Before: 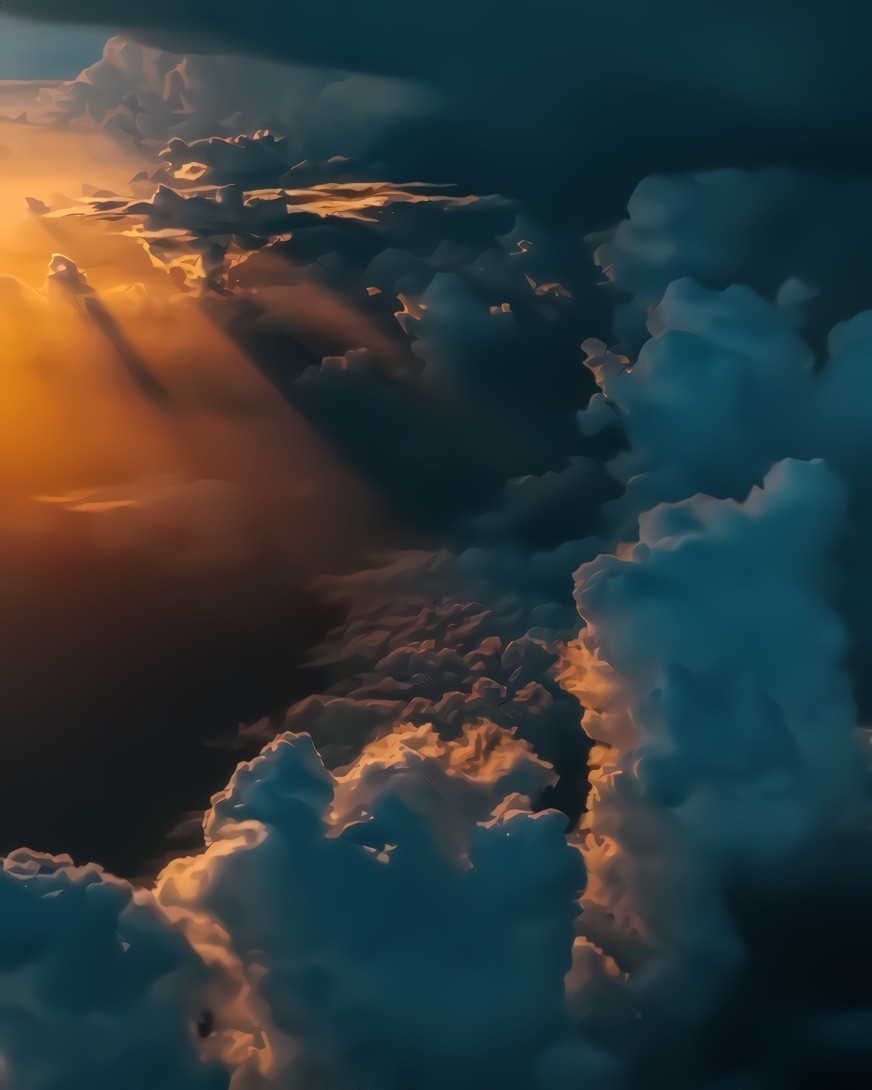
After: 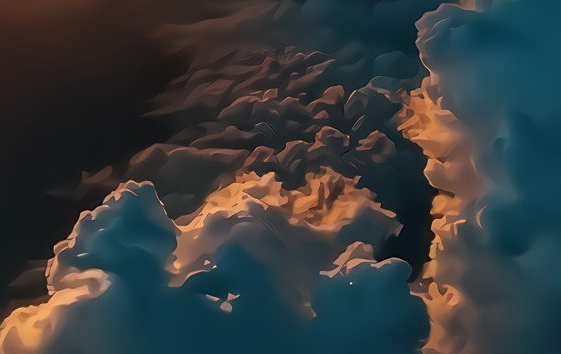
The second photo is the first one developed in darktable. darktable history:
sharpen: on, module defaults
local contrast: mode bilateral grid, contrast 20, coarseness 50, detail 120%, midtone range 0.2
crop: left 18.087%, top 50.636%, right 17.572%, bottom 16.817%
